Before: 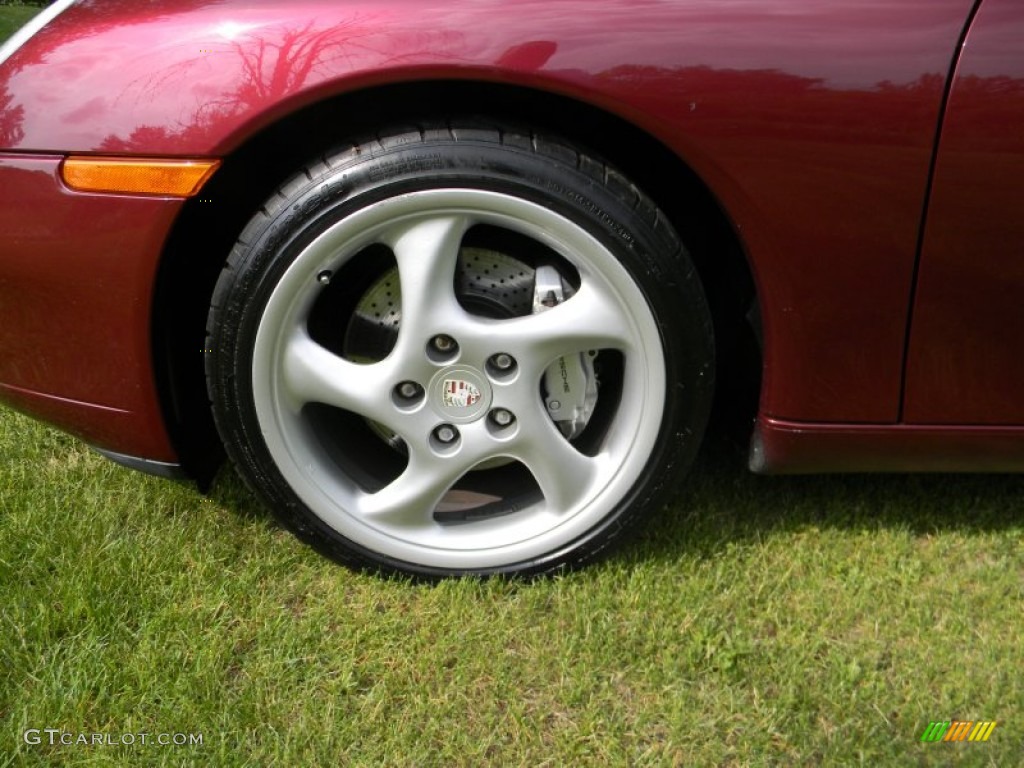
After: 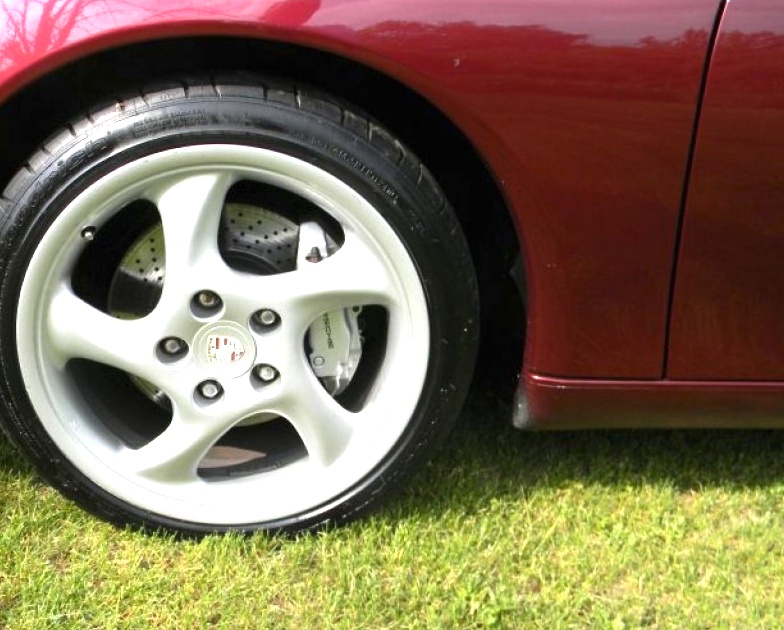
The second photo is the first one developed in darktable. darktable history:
crop: left 23.095%, top 5.827%, bottom 11.854%
exposure: black level correction 0, exposure 1.2 EV, compensate exposure bias true, compensate highlight preservation false
